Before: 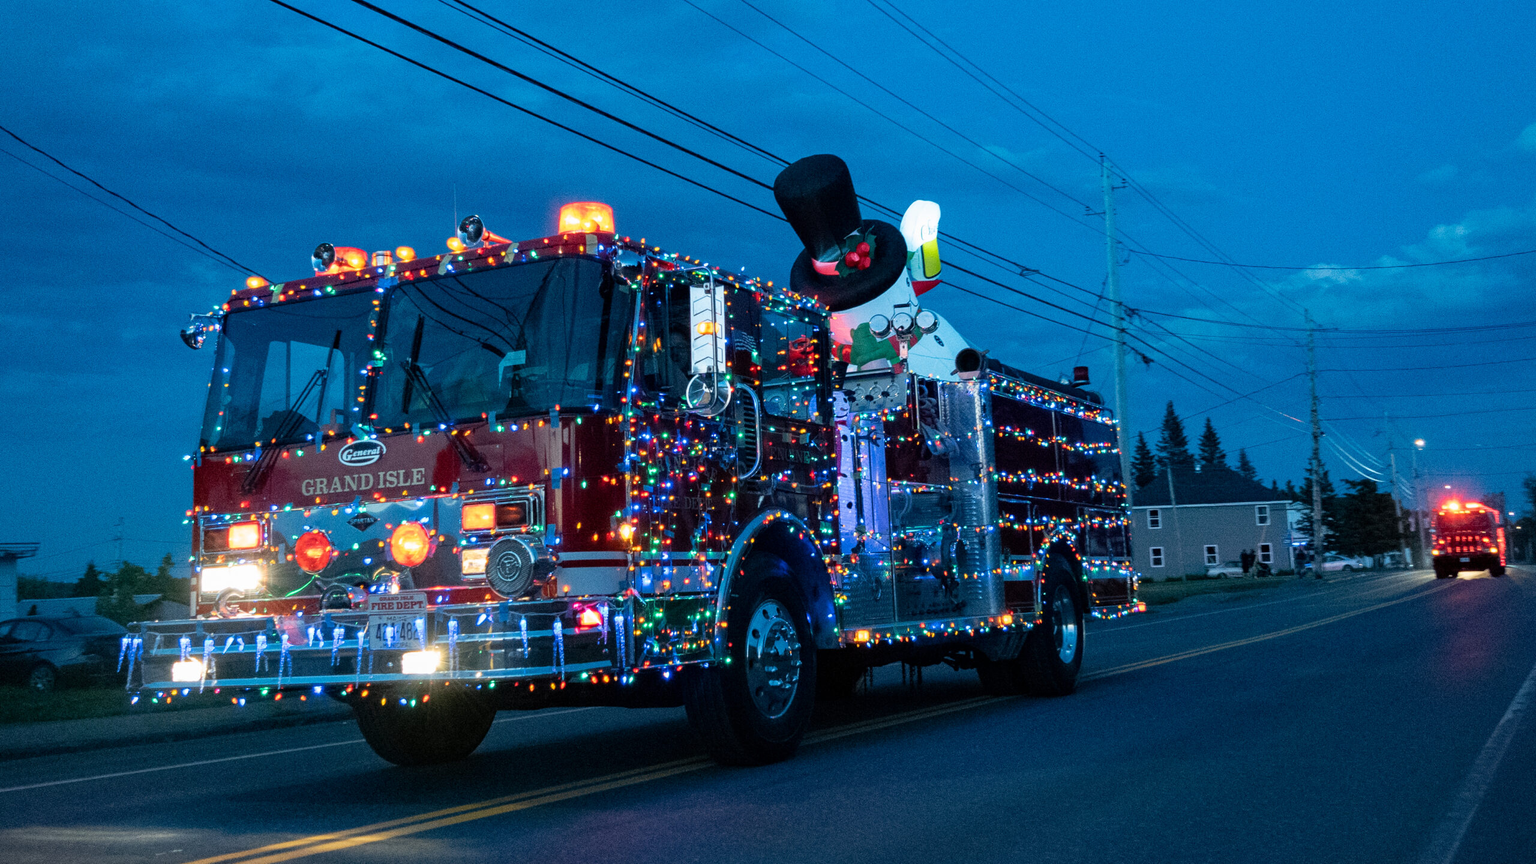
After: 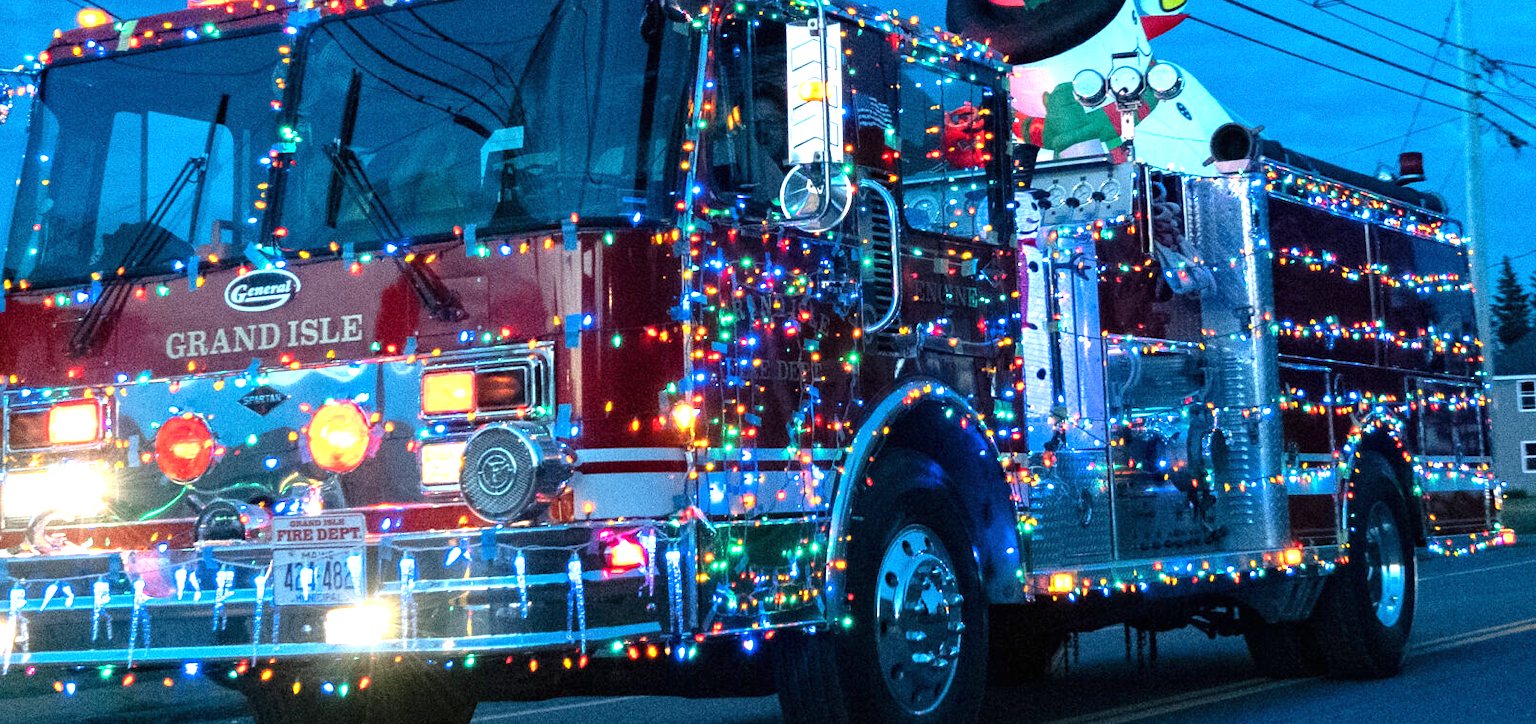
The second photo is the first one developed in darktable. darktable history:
crop: left 12.914%, top 31.422%, right 24.496%, bottom 16.042%
exposure: black level correction 0, exposure 1.099 EV, compensate exposure bias true, compensate highlight preservation false
